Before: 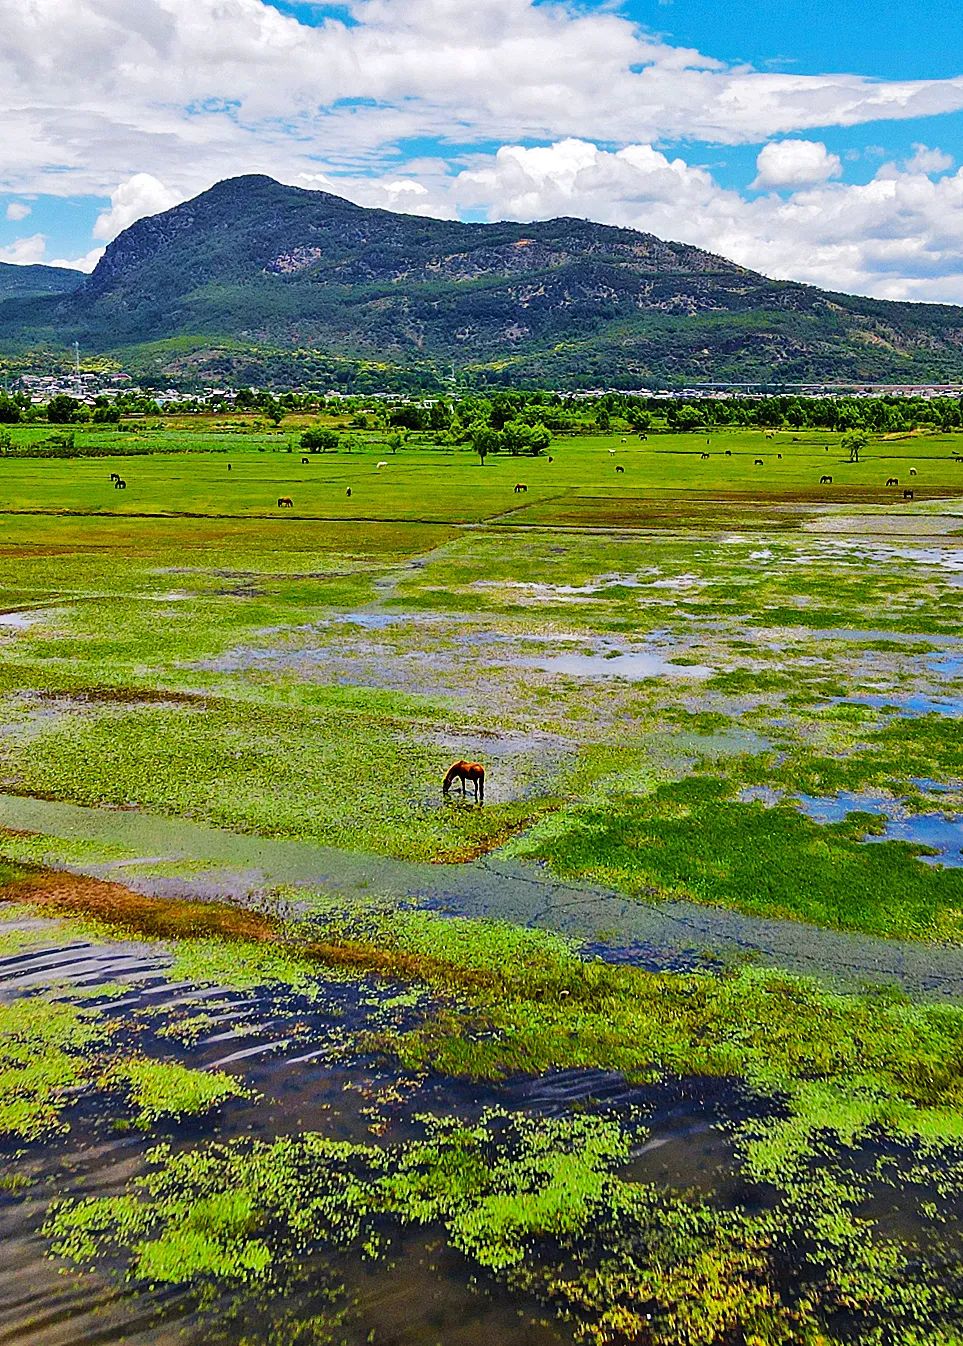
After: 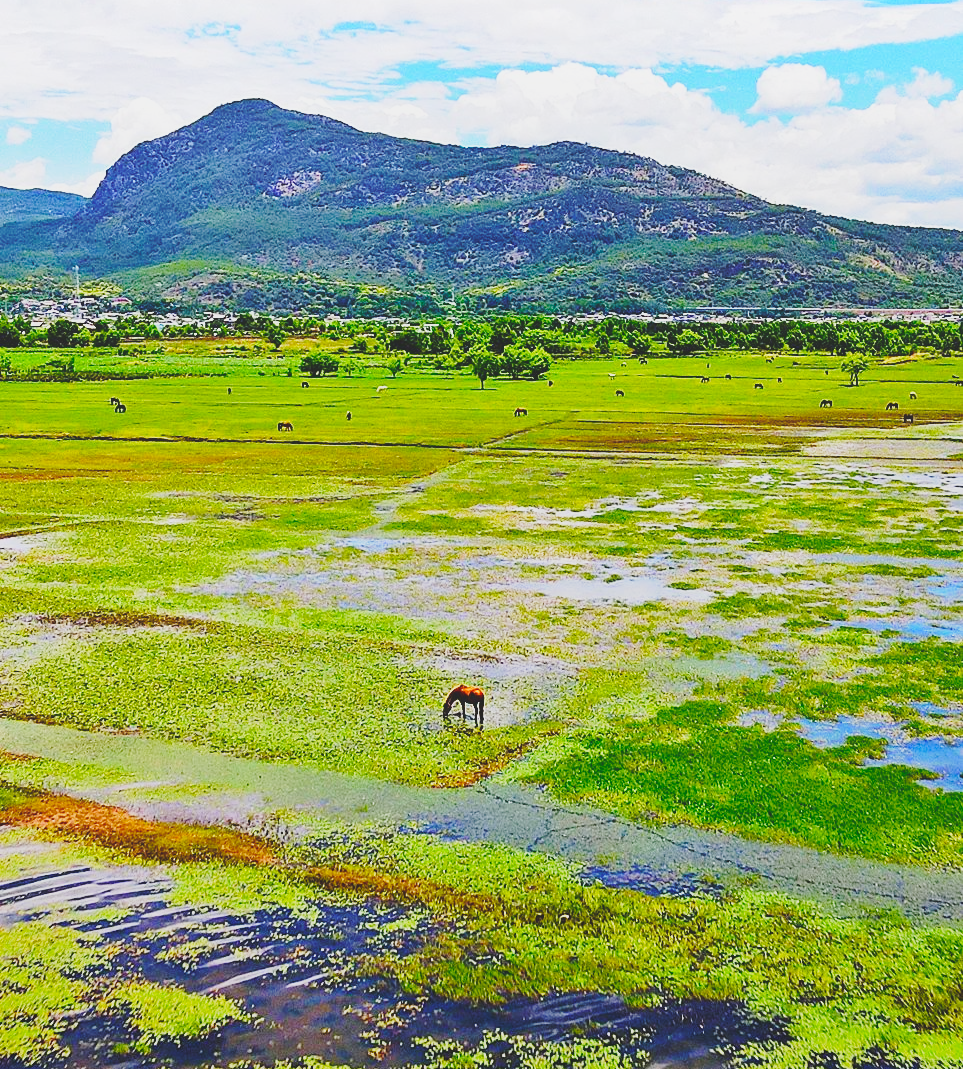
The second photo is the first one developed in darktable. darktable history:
color balance rgb: perceptual saturation grading › global saturation 0.836%
local contrast: detail 71%
crop and rotate: top 5.67%, bottom 14.881%
base curve: curves: ch0 [(0, 0) (0.028, 0.03) (0.121, 0.232) (0.46, 0.748) (0.859, 0.968) (1, 1)], preserve colors none
